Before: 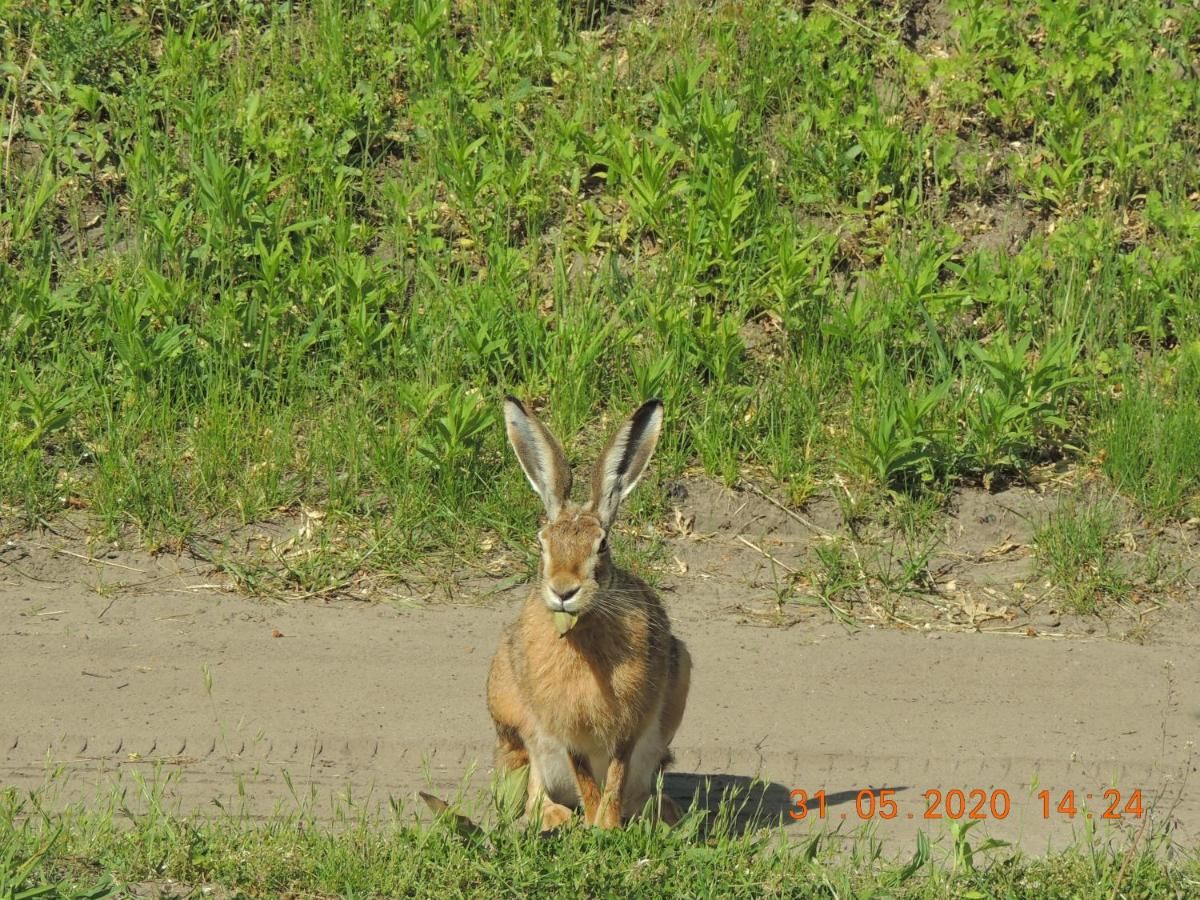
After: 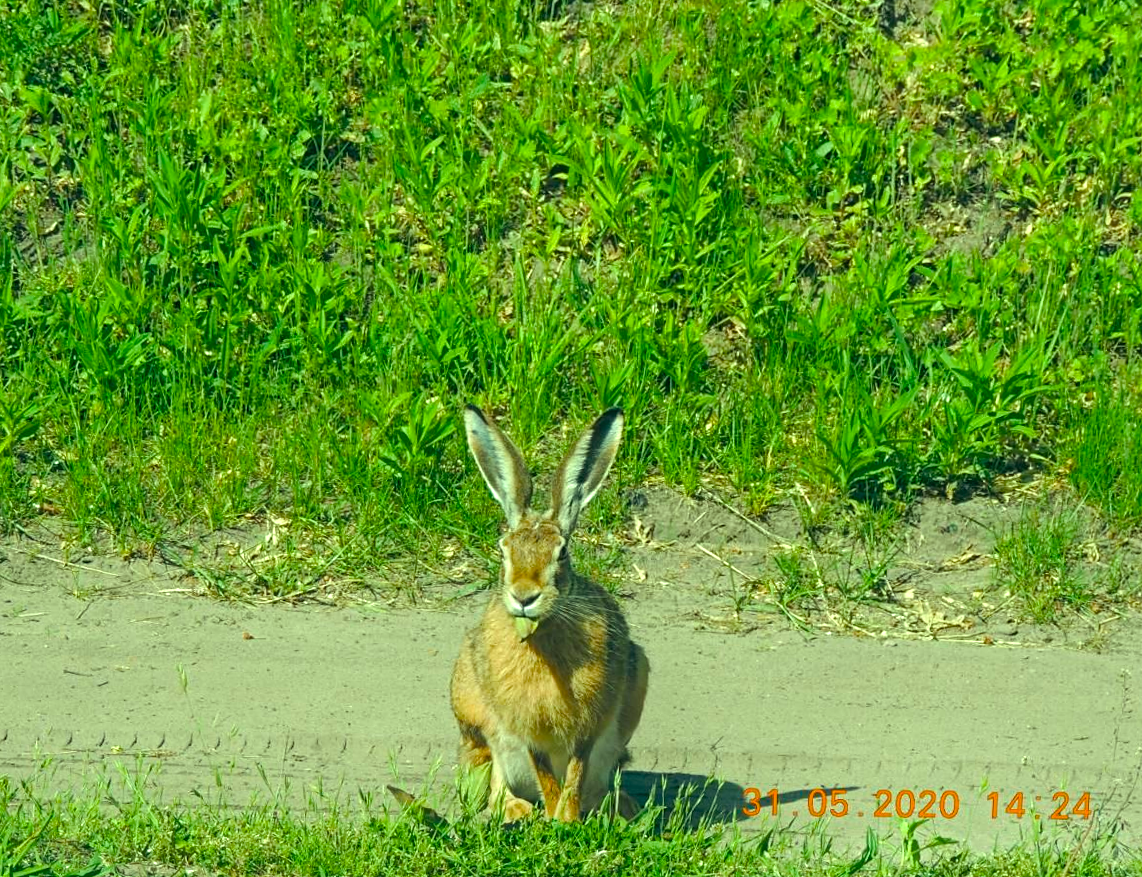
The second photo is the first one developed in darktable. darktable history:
contrast equalizer: y [[0.439, 0.44, 0.442, 0.457, 0.493, 0.498], [0.5 ×6], [0.5 ×6], [0 ×6], [0 ×6]]
color balance rgb: shadows lift › luminance -7.7%, shadows lift › chroma 2.13%, shadows lift › hue 165.27°, power › luminance -7.77%, power › chroma 1.1%, power › hue 215.88°, highlights gain › luminance 15.15%, highlights gain › chroma 7%, highlights gain › hue 125.57°, global offset › luminance -0.33%, global offset › chroma 0.11%, global offset › hue 165.27°, perceptual saturation grading › global saturation 24.42%, perceptual saturation grading › highlights -24.42%, perceptual saturation grading › mid-tones 24.42%, perceptual saturation grading › shadows 40%, perceptual brilliance grading › global brilliance -5%, perceptual brilliance grading › highlights 24.42%, perceptual brilliance grading › mid-tones 7%, perceptual brilliance grading › shadows -5%
rotate and perspective: rotation 0.074°, lens shift (vertical) 0.096, lens shift (horizontal) -0.041, crop left 0.043, crop right 0.952, crop top 0.024, crop bottom 0.979
